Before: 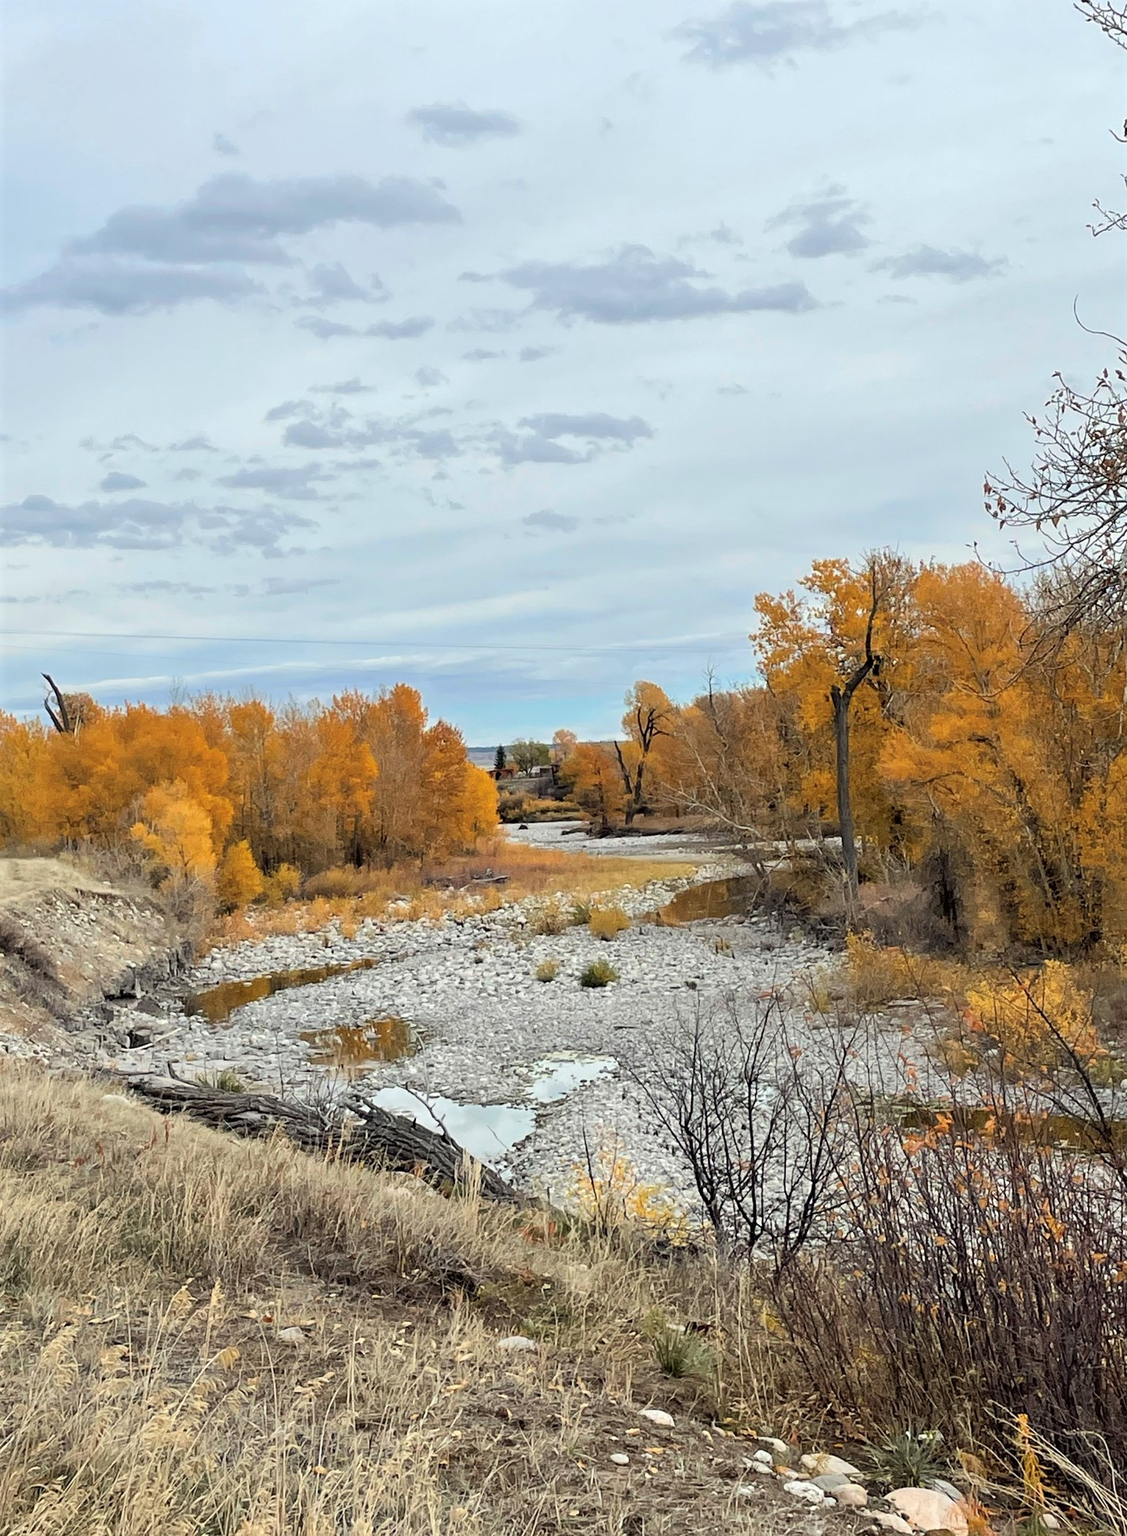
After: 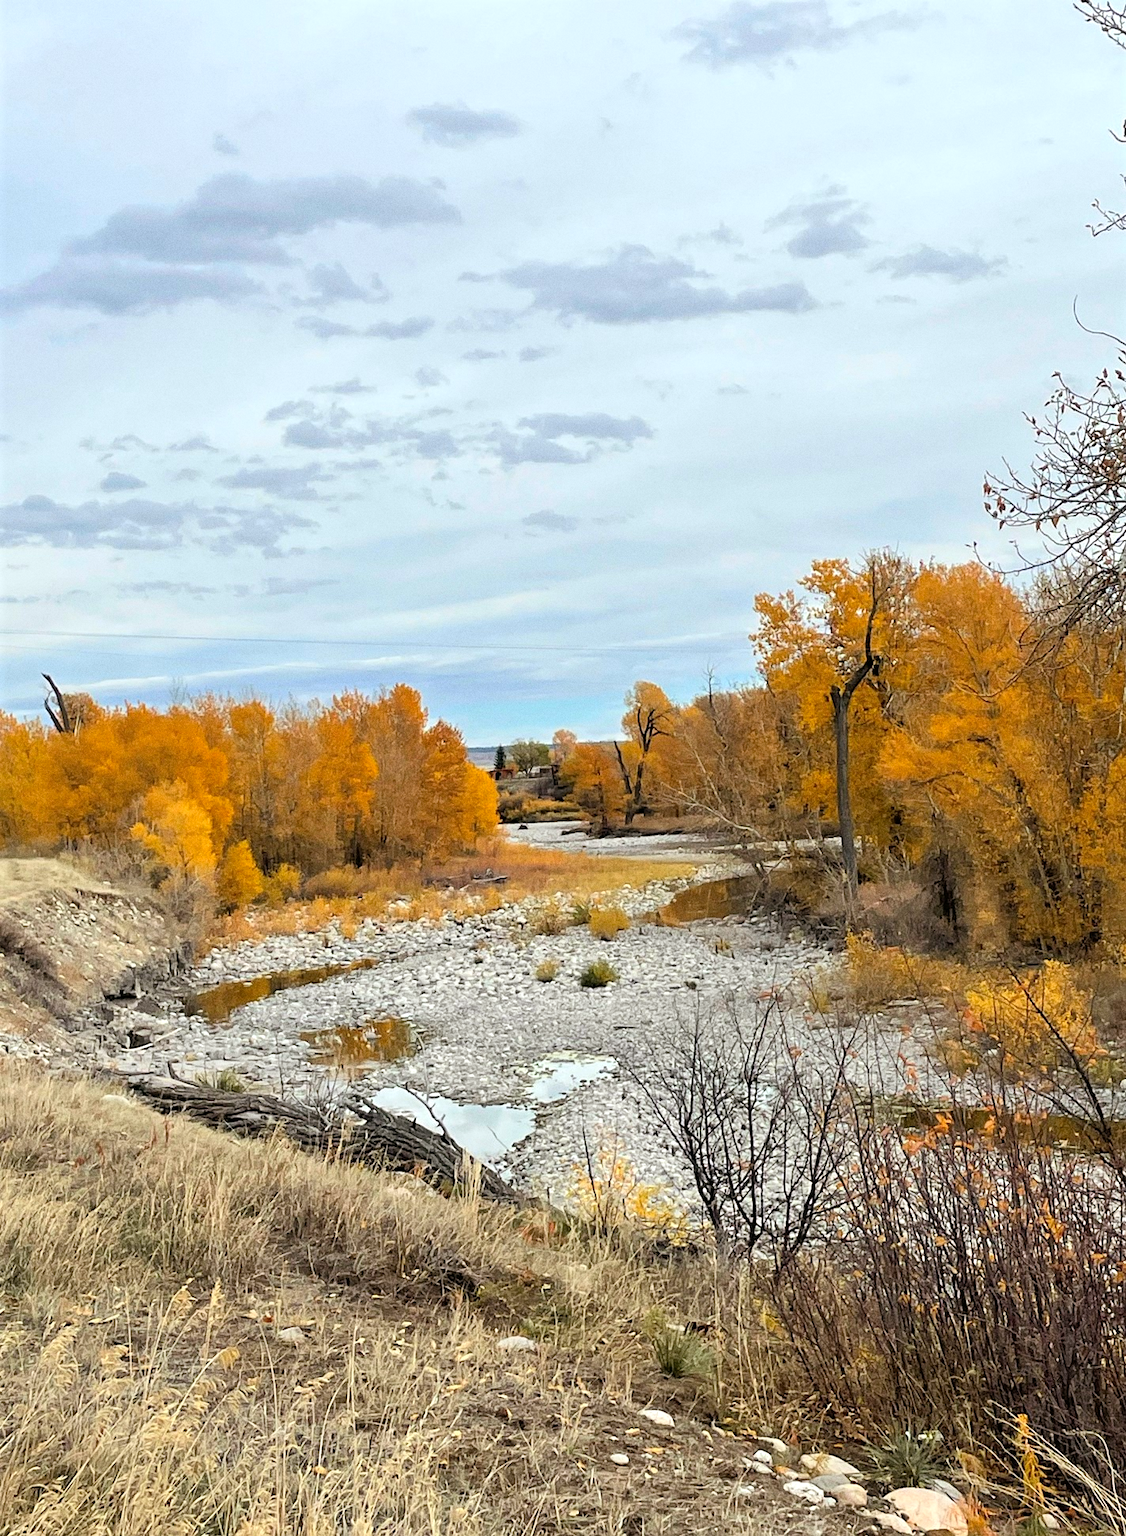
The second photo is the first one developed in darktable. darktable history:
grain: coarseness 3.21 ISO
exposure: exposure 0.2 EV, compensate highlight preservation false
color balance: mode lift, gamma, gain (sRGB), lift [1, 0.99, 1.01, 0.992], gamma [1, 1.037, 0.974, 0.963]
color balance rgb: perceptual saturation grading › global saturation 10%, global vibrance 10%
